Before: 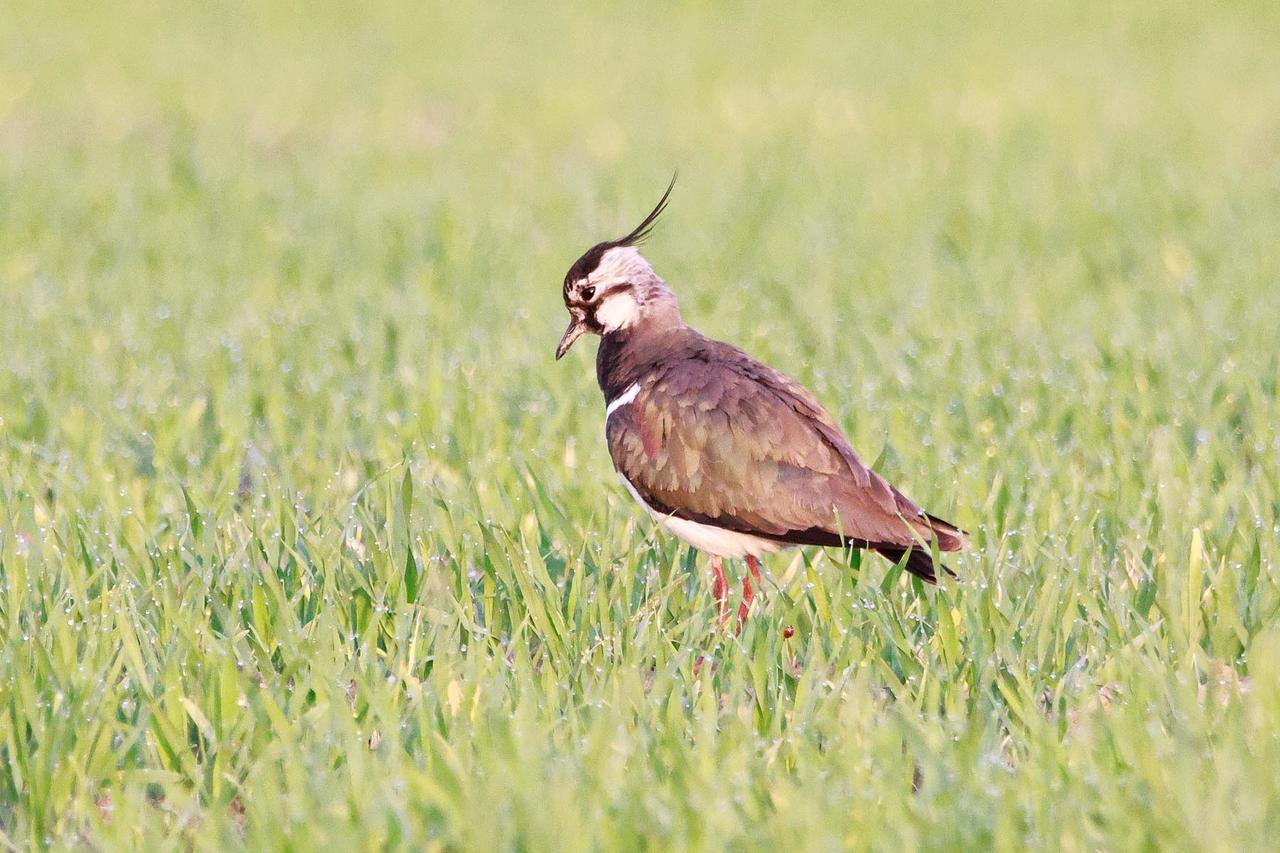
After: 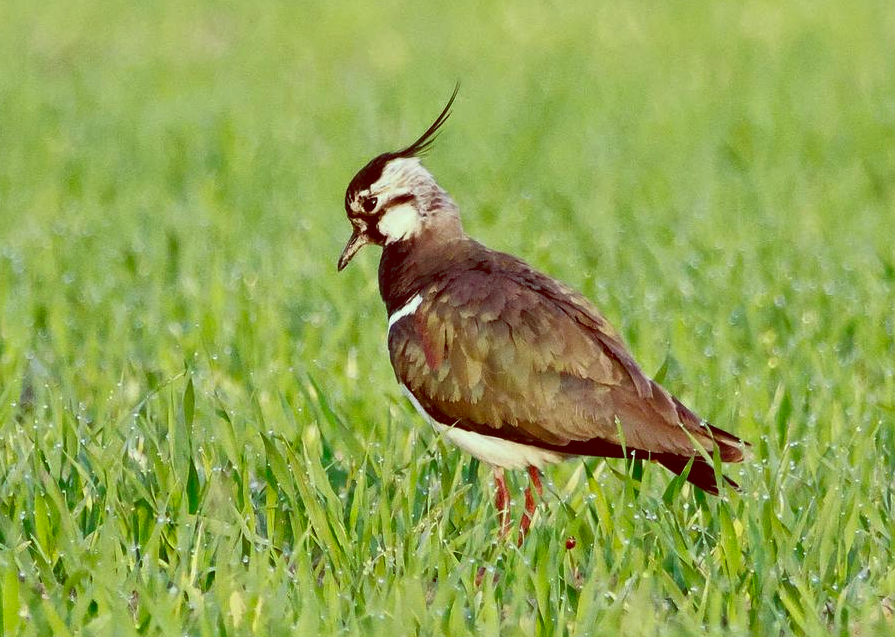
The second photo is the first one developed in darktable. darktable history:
crop and rotate: left 17.046%, top 10.659%, right 12.989%, bottom 14.553%
contrast brightness saturation: brightness -0.2, saturation 0.08
color balance: lift [1, 1.015, 0.987, 0.985], gamma [1, 0.959, 1.042, 0.958], gain [0.927, 0.938, 1.072, 0.928], contrast 1.5%
